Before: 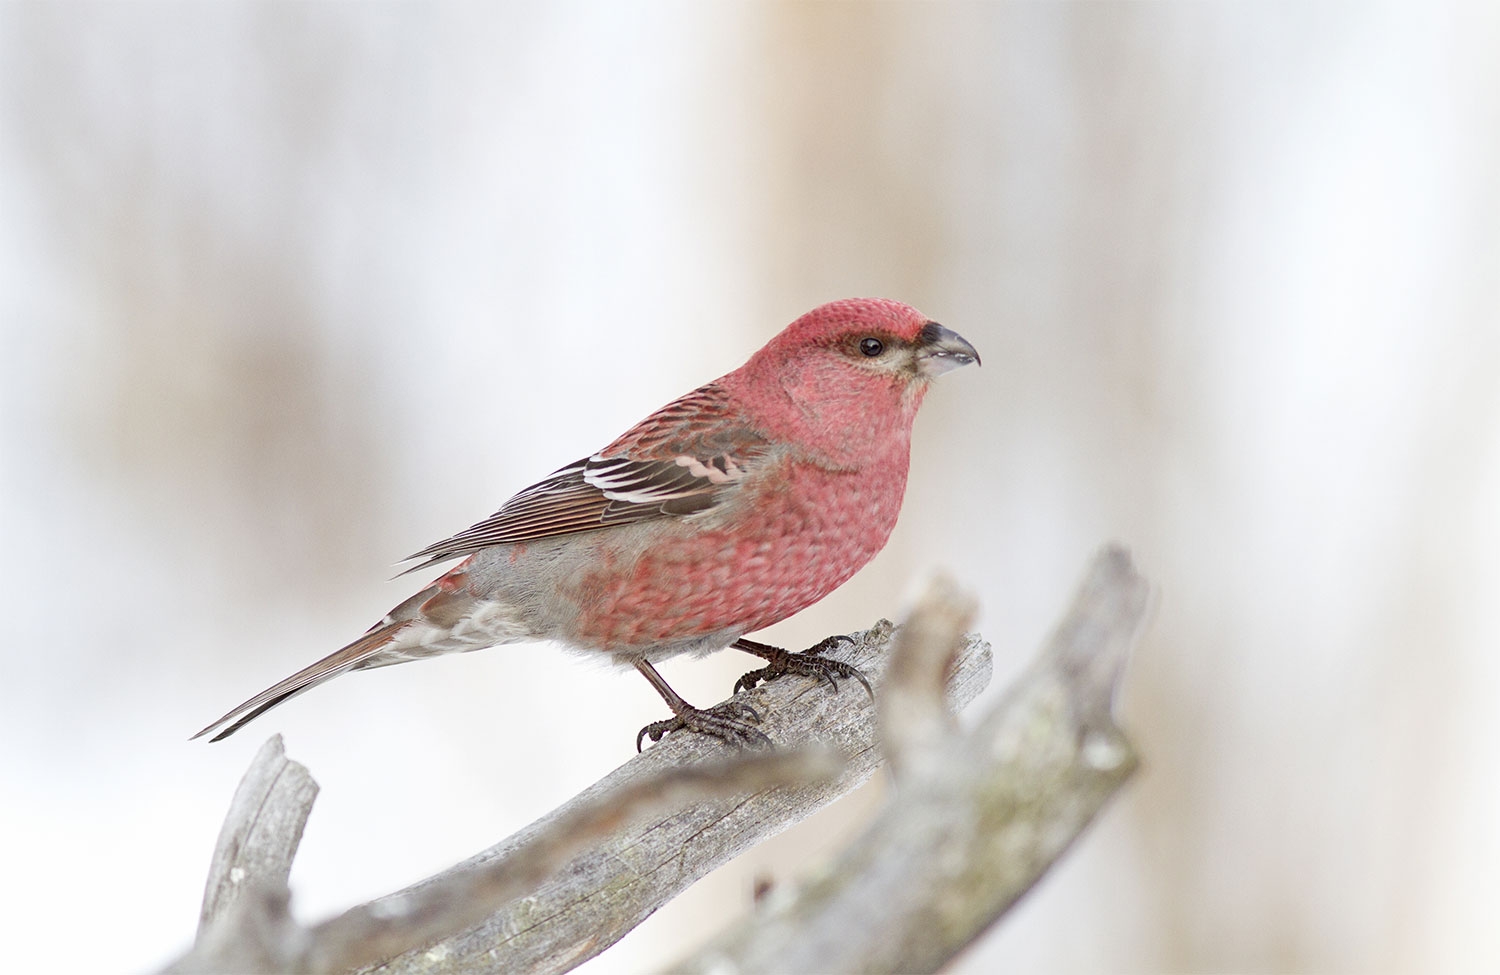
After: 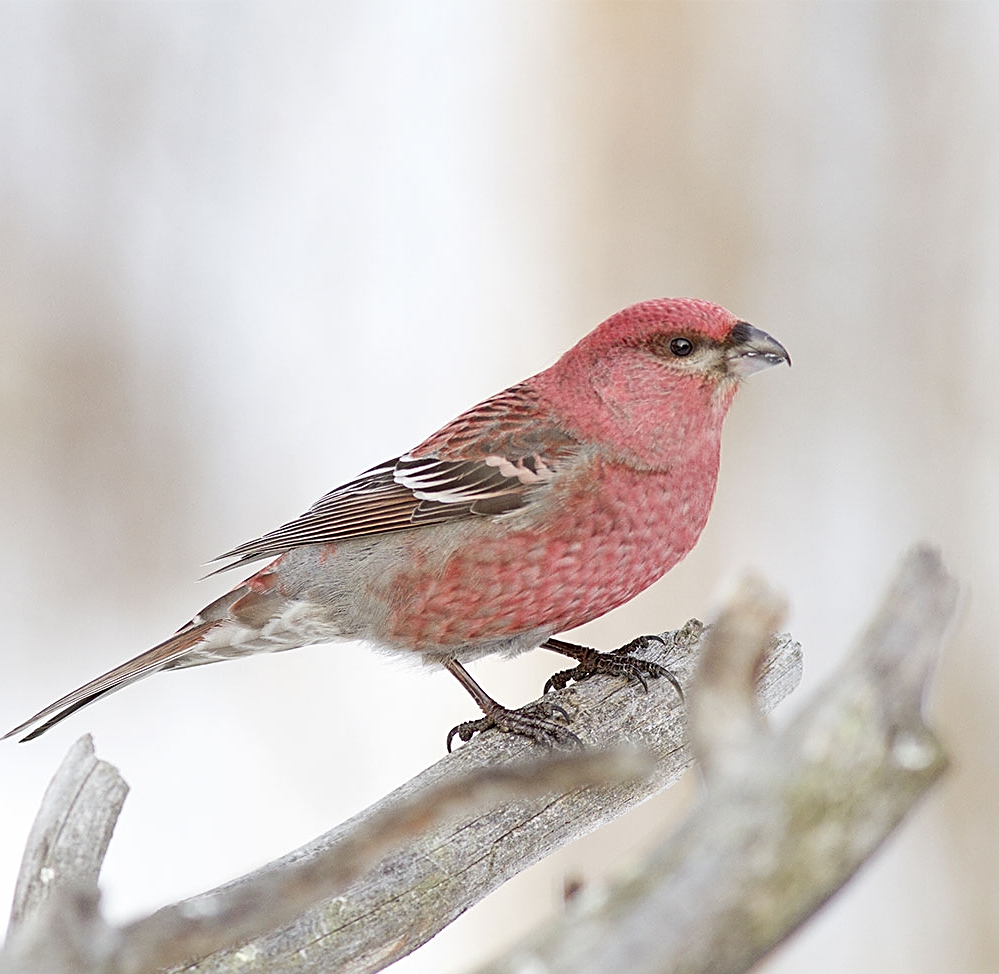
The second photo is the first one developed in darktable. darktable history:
sharpen: on, module defaults
crop and rotate: left 12.673%, right 20.66%
